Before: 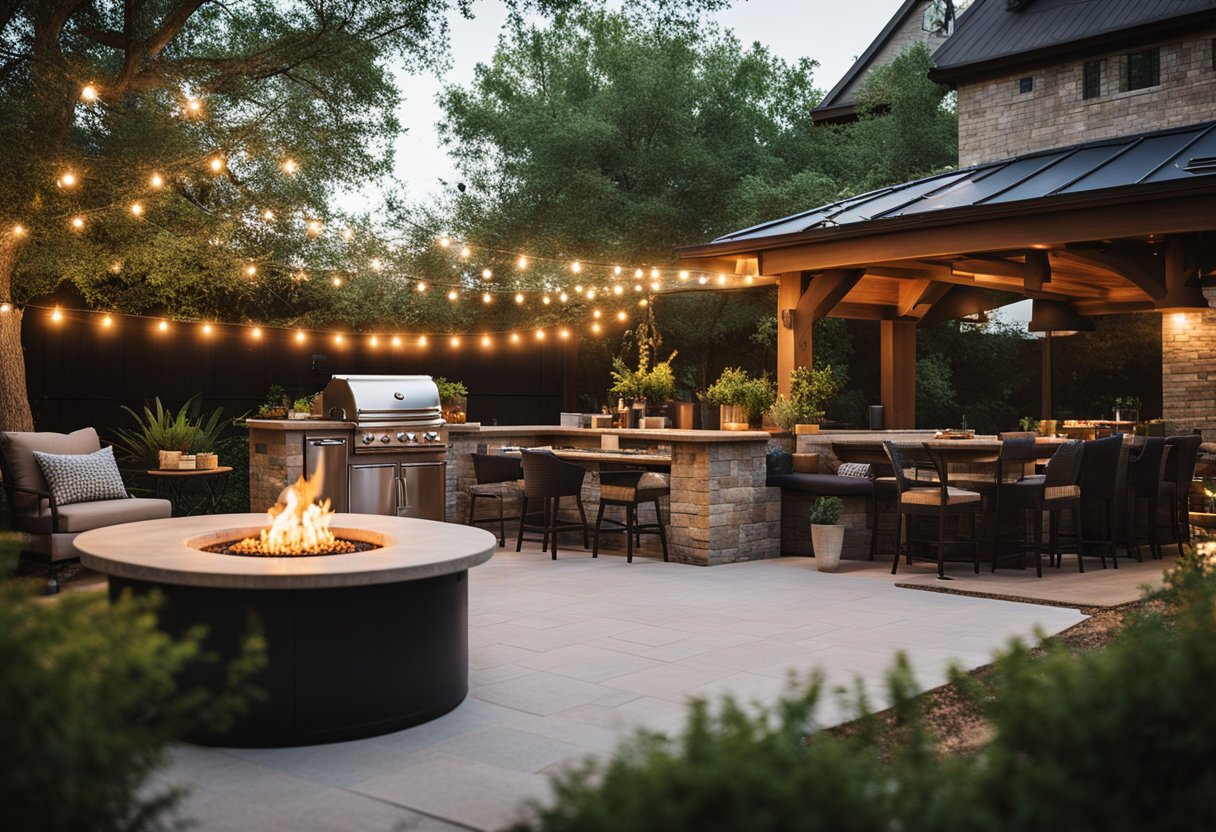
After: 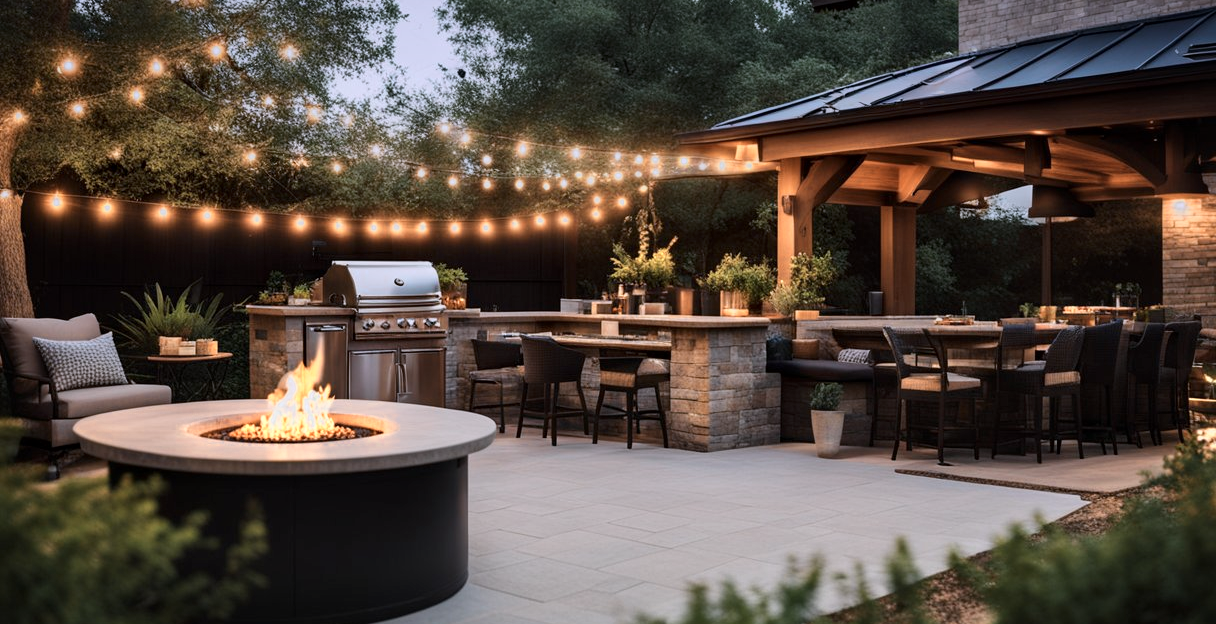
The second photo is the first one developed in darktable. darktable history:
color zones: curves: ch0 [(0.018, 0.548) (0.197, 0.654) (0.425, 0.447) (0.605, 0.658) (0.732, 0.579)]; ch1 [(0.105, 0.531) (0.224, 0.531) (0.386, 0.39) (0.618, 0.456) (0.732, 0.456) (0.956, 0.421)]; ch2 [(0.039, 0.583) (0.215, 0.465) (0.399, 0.544) (0.465, 0.548) (0.614, 0.447) (0.724, 0.43) (0.882, 0.623) (0.956, 0.632)]
local contrast: mode bilateral grid, contrast 20, coarseness 50, detail 132%, midtone range 0.2
graduated density: hue 238.83°, saturation 50%
crop: top 13.819%, bottom 11.169%
